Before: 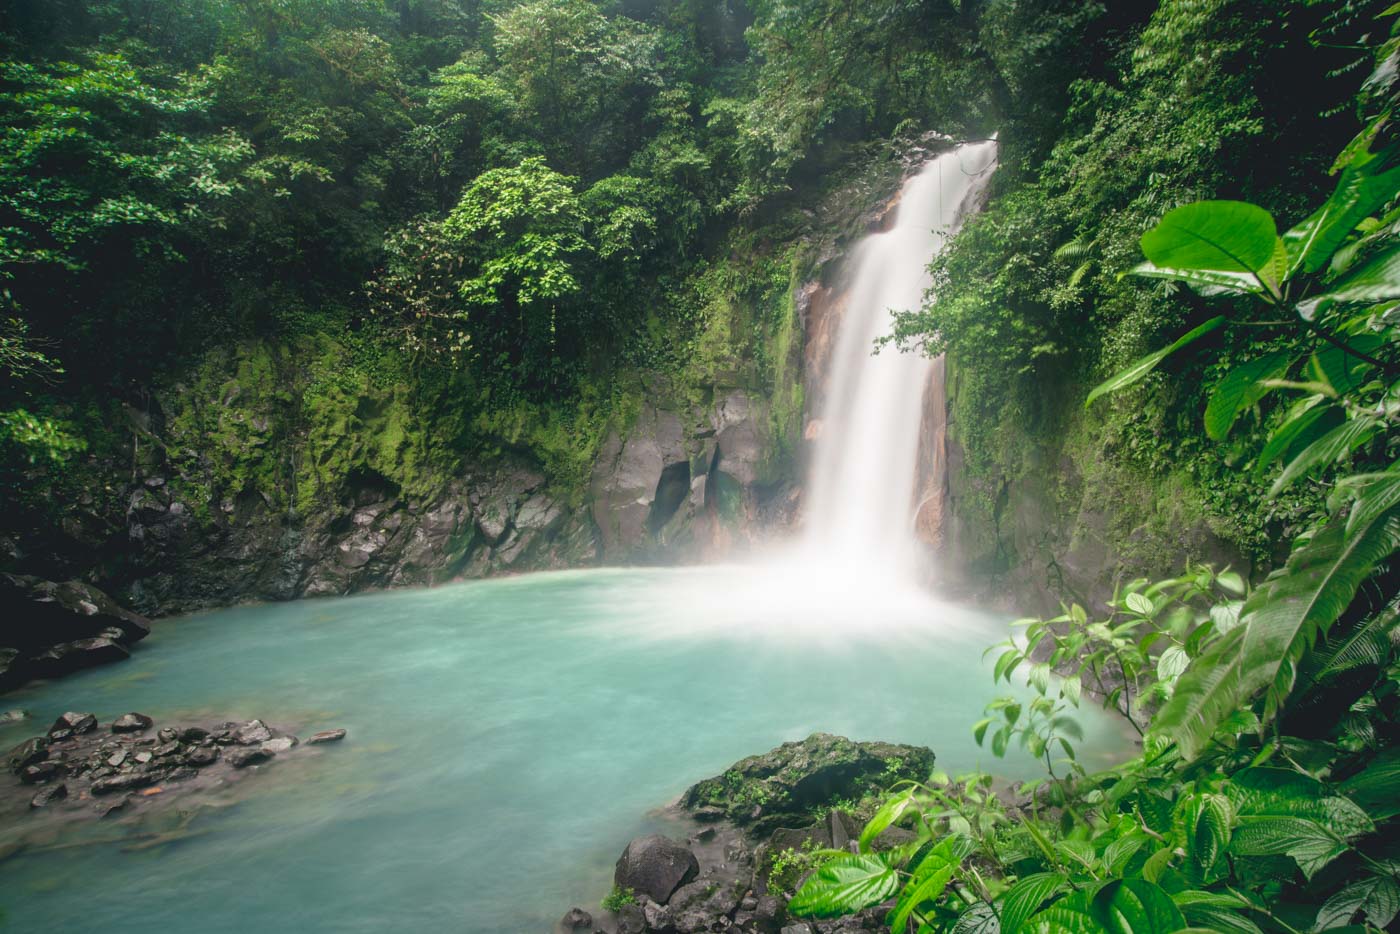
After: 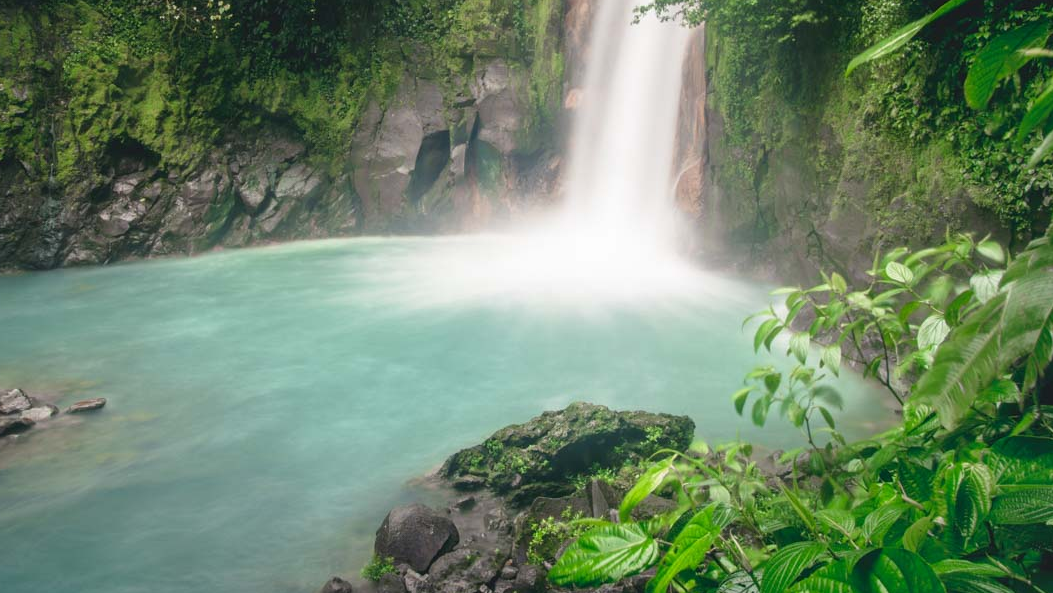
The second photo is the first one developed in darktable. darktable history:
crop and rotate: left 17.179%, top 35.51%, right 7.602%, bottom 0.95%
